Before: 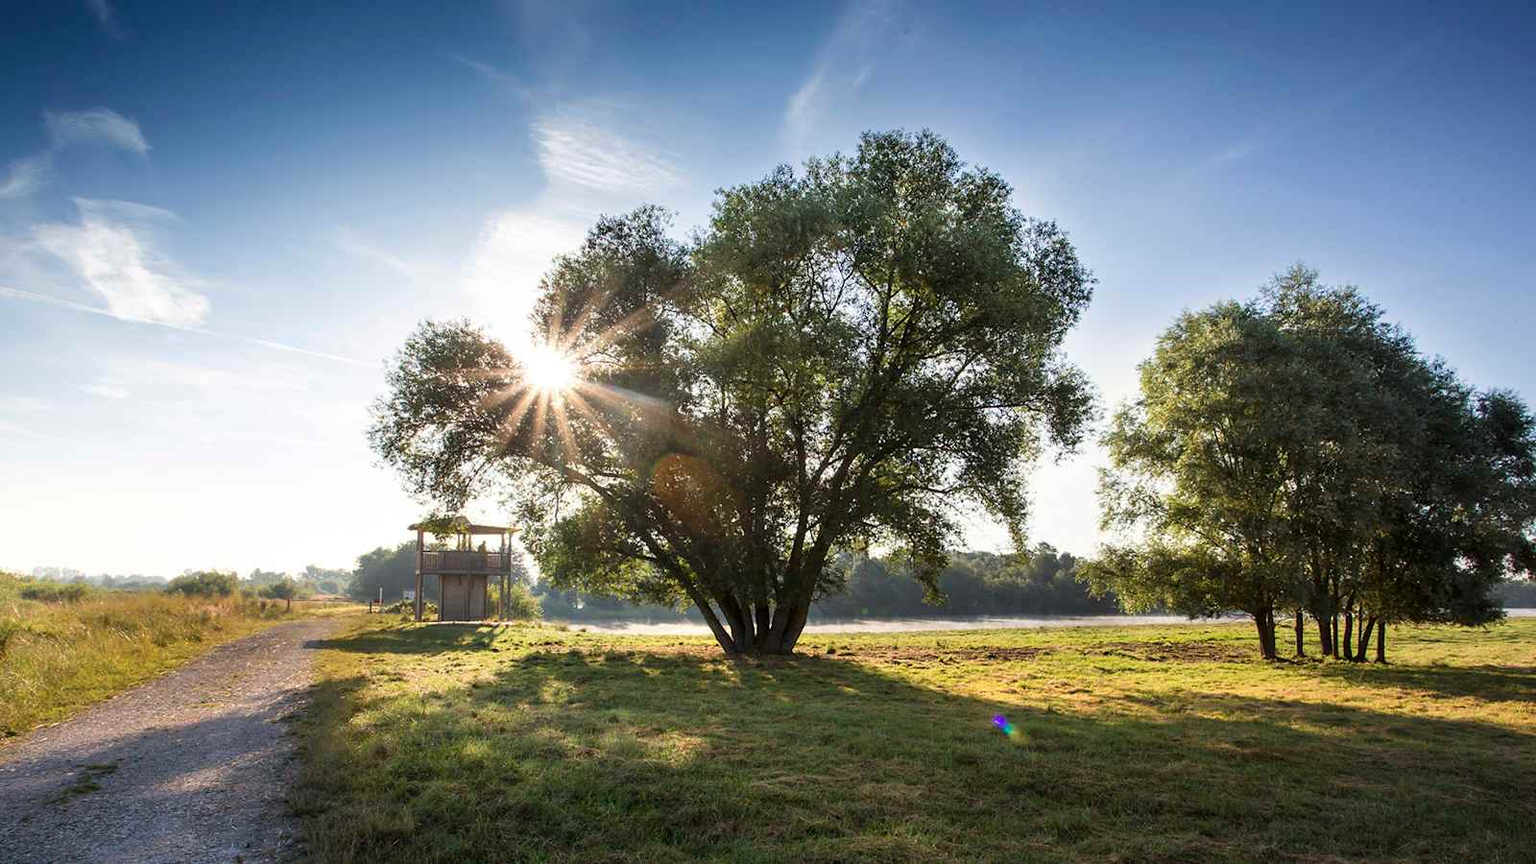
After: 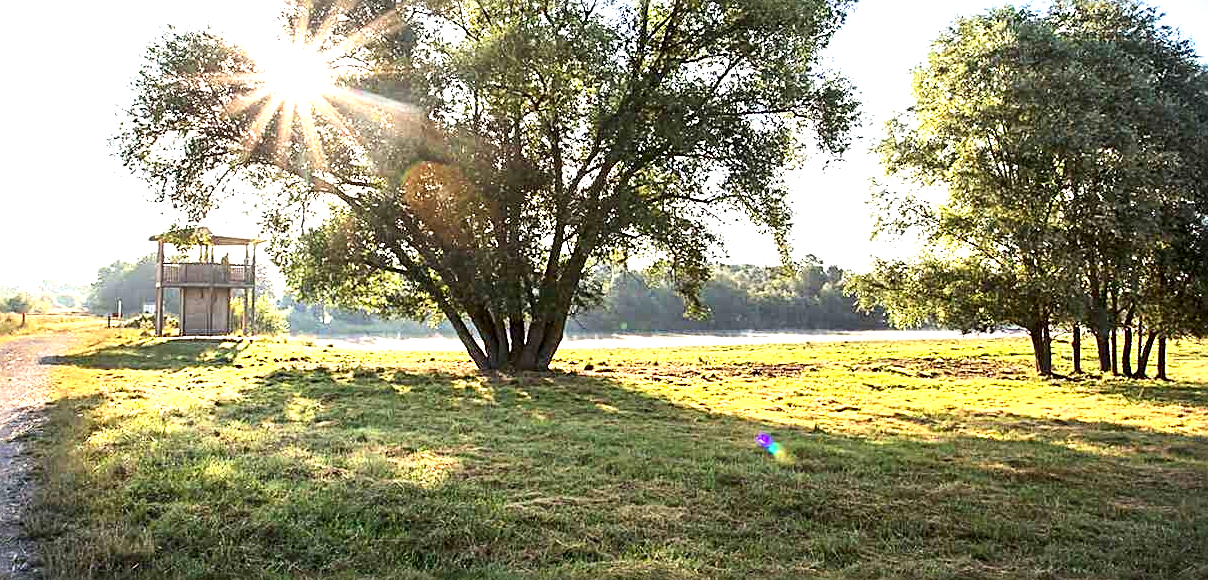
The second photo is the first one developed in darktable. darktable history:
sharpen: radius 2.609, amount 0.684
color zones: curves: ch0 [(0.068, 0.464) (0.25, 0.5) (0.48, 0.508) (0.75, 0.536) (0.886, 0.476) (0.967, 0.456)]; ch1 [(0.066, 0.456) (0.25, 0.5) (0.616, 0.508) (0.746, 0.56) (0.934, 0.444)]
vignetting: fall-off start 97.23%, width/height ratio 1.181, unbound false
contrast brightness saturation: contrast 0.152, brightness 0.045
crop and rotate: left 17.324%, top 34.588%, right 7.169%, bottom 0.865%
exposure: black level correction 0, exposure 1.365 EV, compensate exposure bias true, compensate highlight preservation false
